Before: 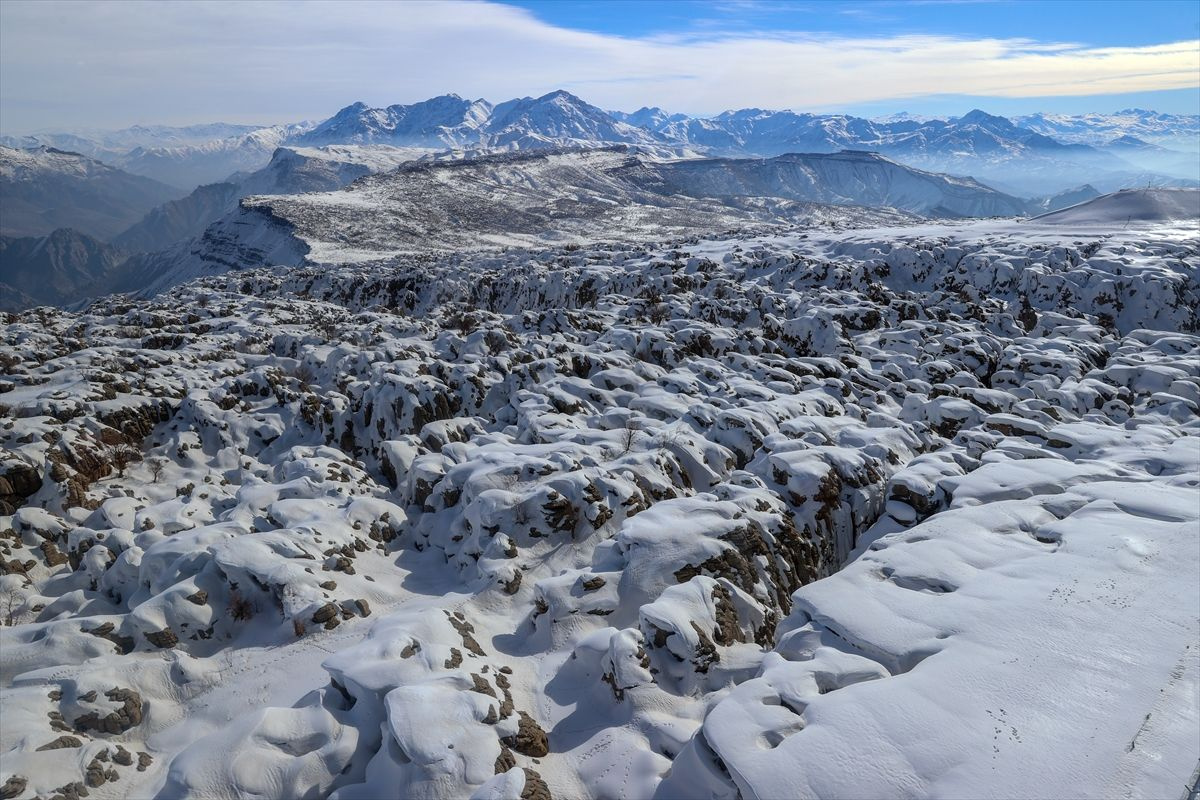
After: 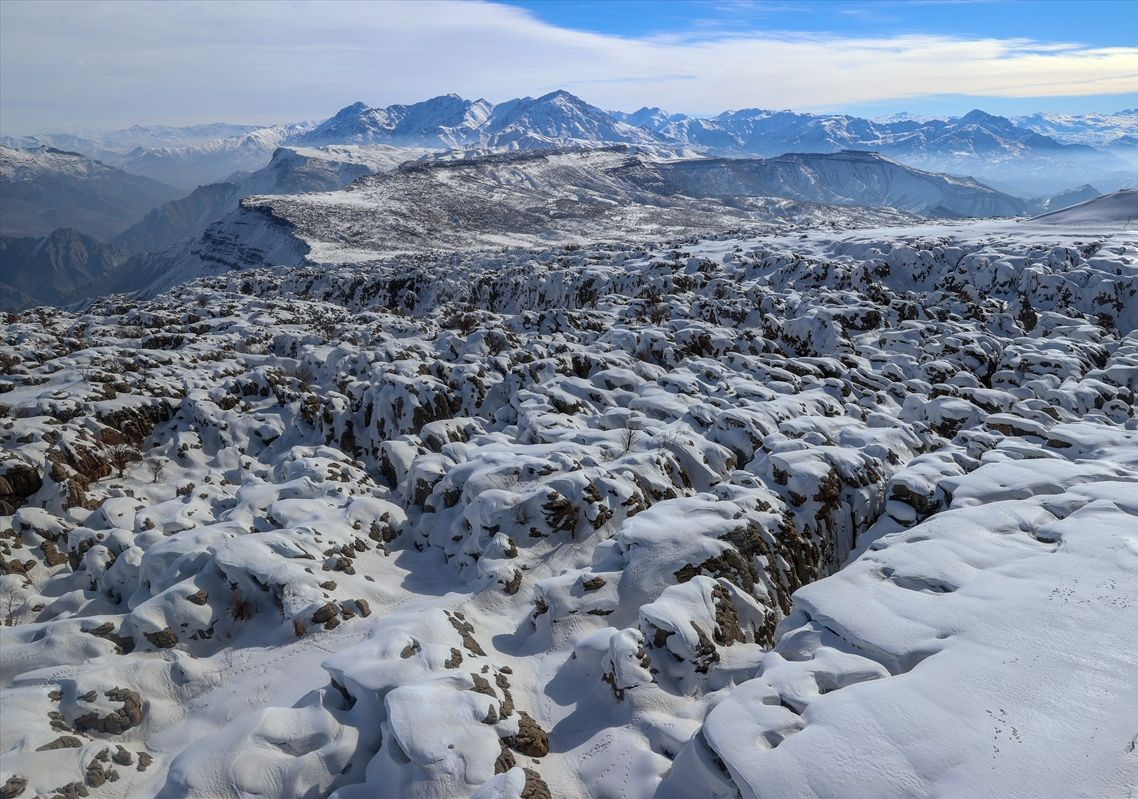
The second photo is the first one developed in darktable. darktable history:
tone equalizer: on, module defaults
crop and rotate: right 5.167%
